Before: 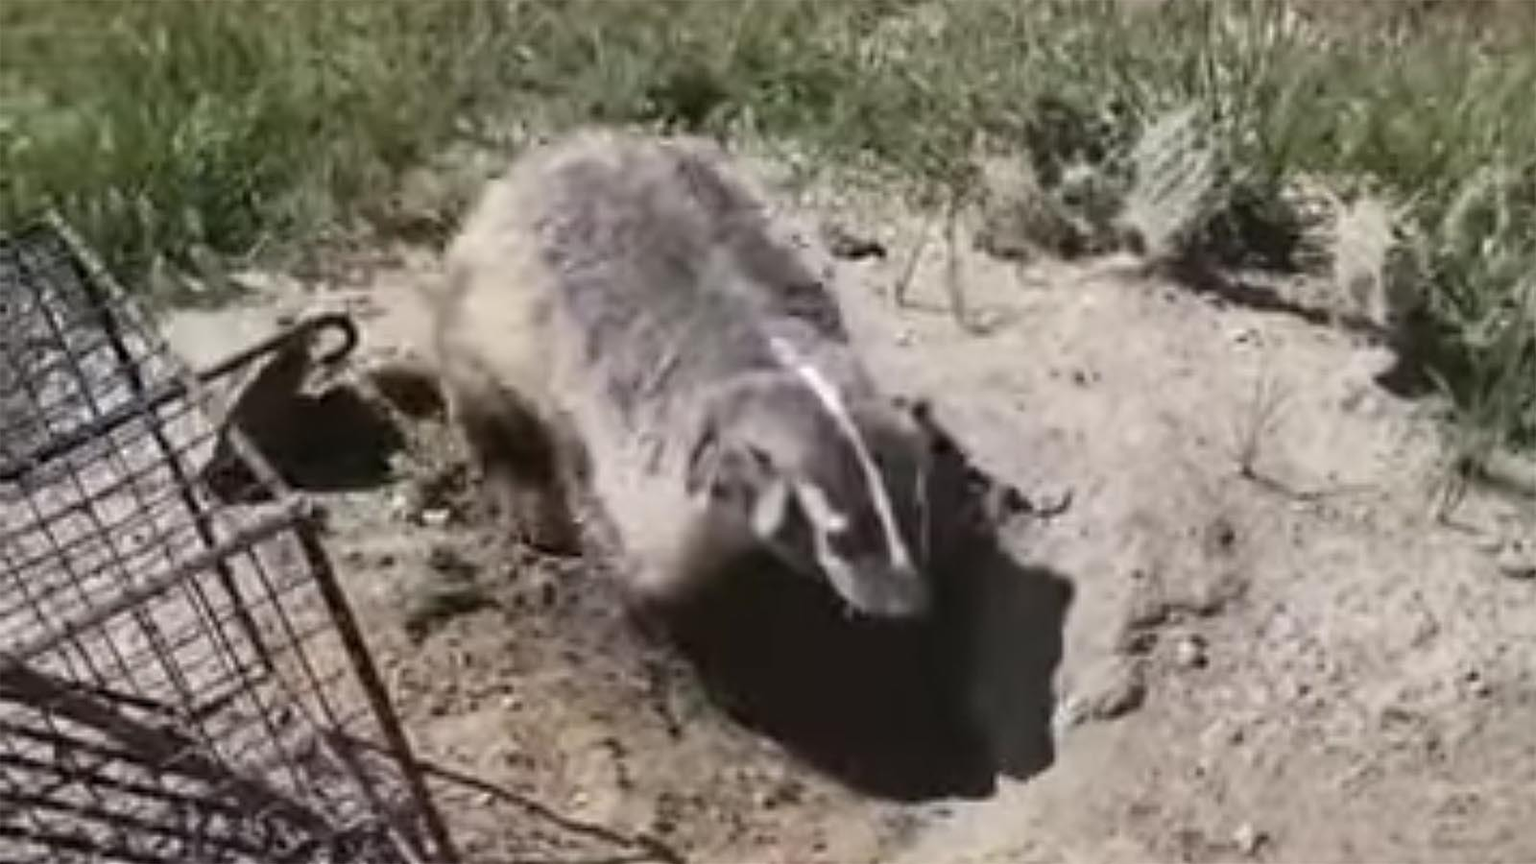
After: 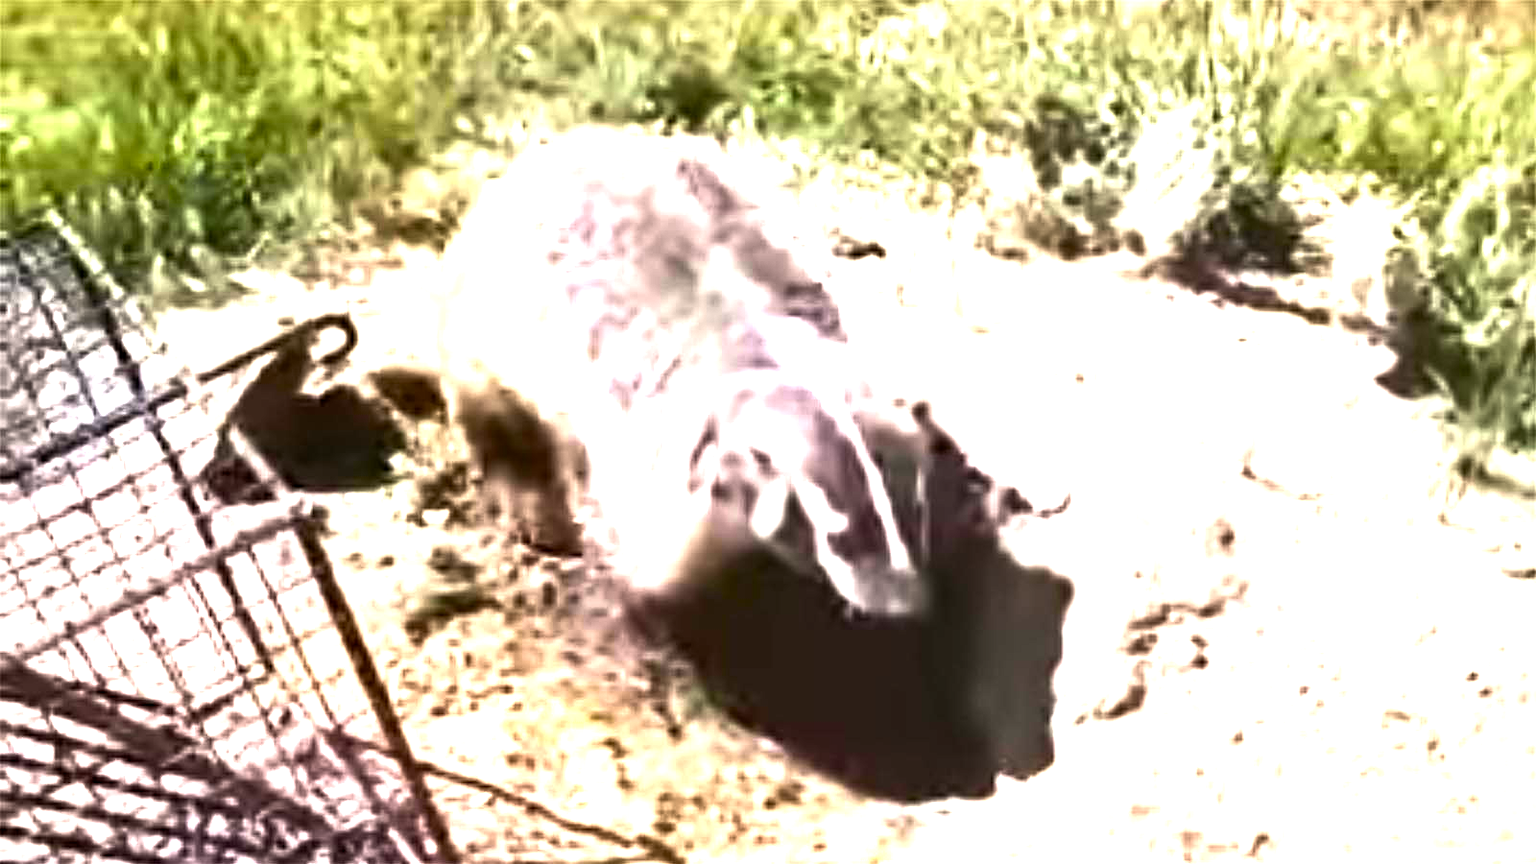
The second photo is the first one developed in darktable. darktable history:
color correction: highlights b* 0.053, saturation 1.26
color balance rgb: power › chroma 0.321%, power › hue 23.51°, perceptual saturation grading › global saturation -0.634%, perceptual brilliance grading › global brilliance 30.574%, perceptual brilliance grading › highlights 49.99%, perceptual brilliance grading › mid-tones 50.375%, perceptual brilliance grading › shadows -22.062%, global vibrance 34.865%
